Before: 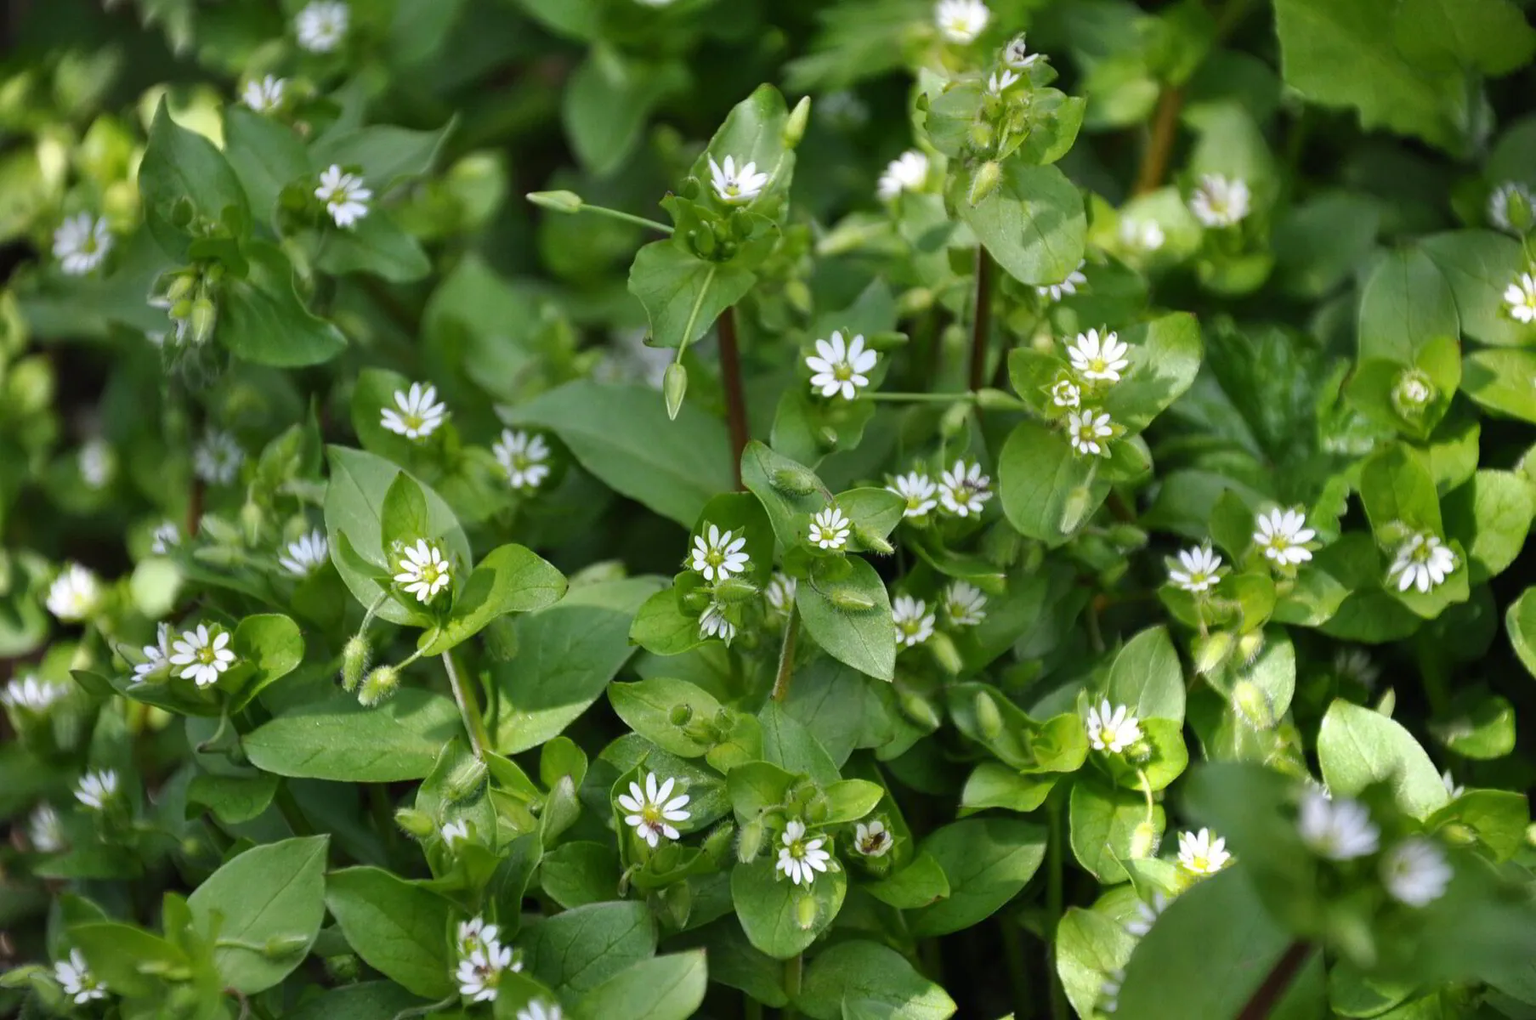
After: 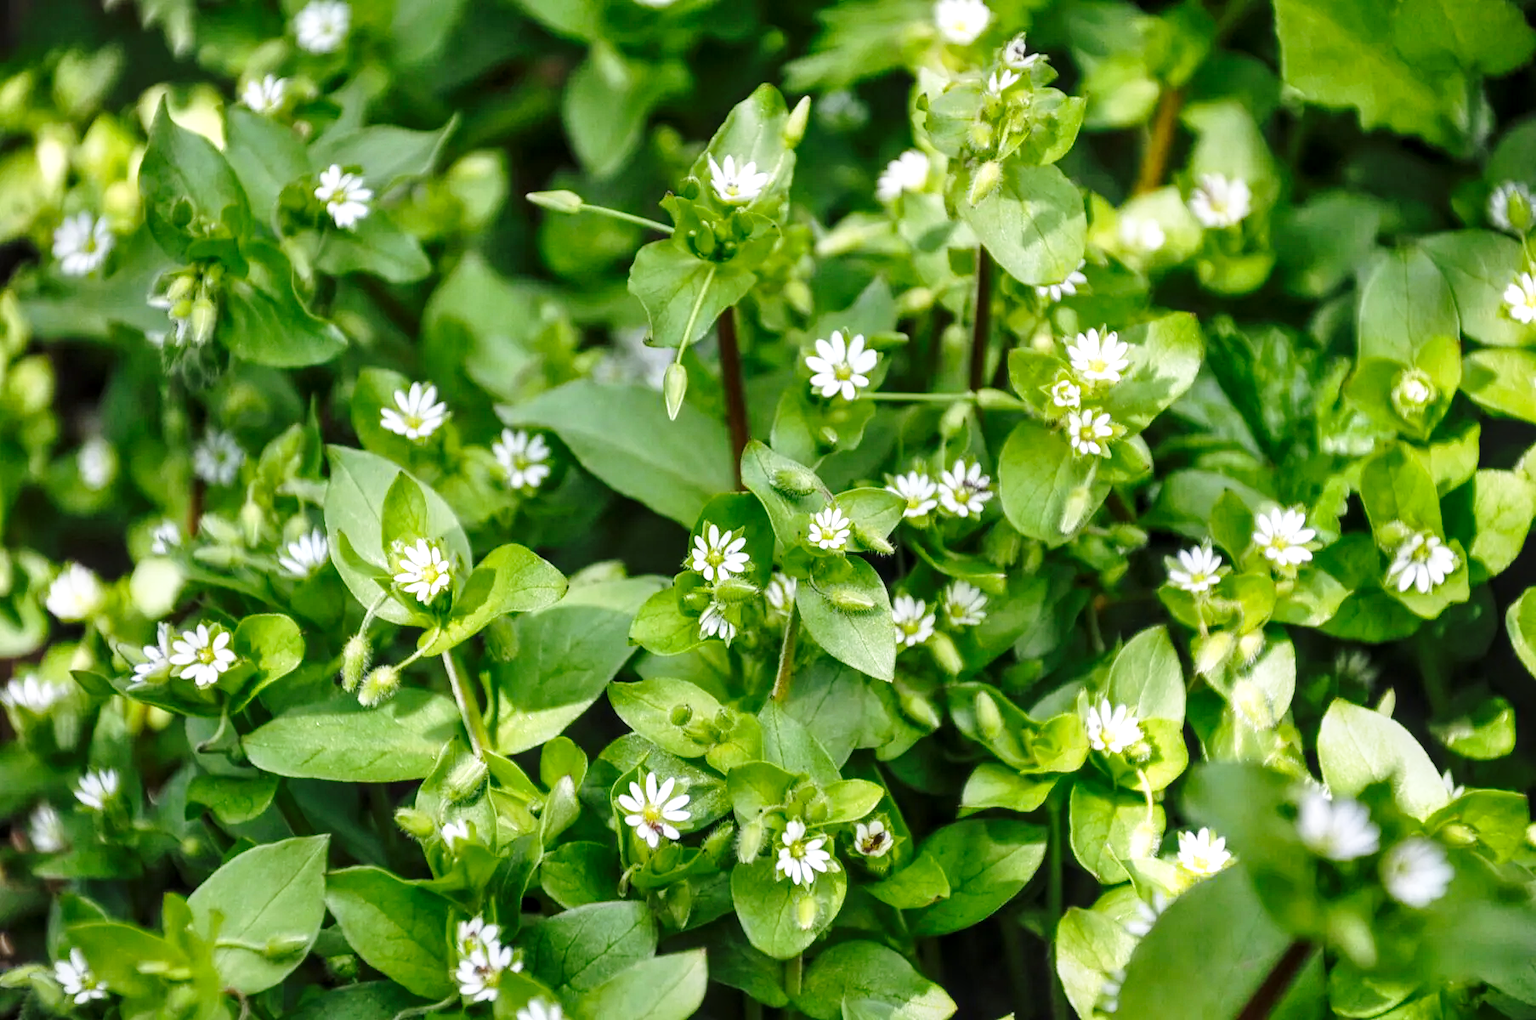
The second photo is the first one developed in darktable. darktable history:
local contrast: detail 130%
base curve: curves: ch0 [(0, 0) (0.028, 0.03) (0.121, 0.232) (0.46, 0.748) (0.859, 0.968) (1, 1)], preserve colors none
